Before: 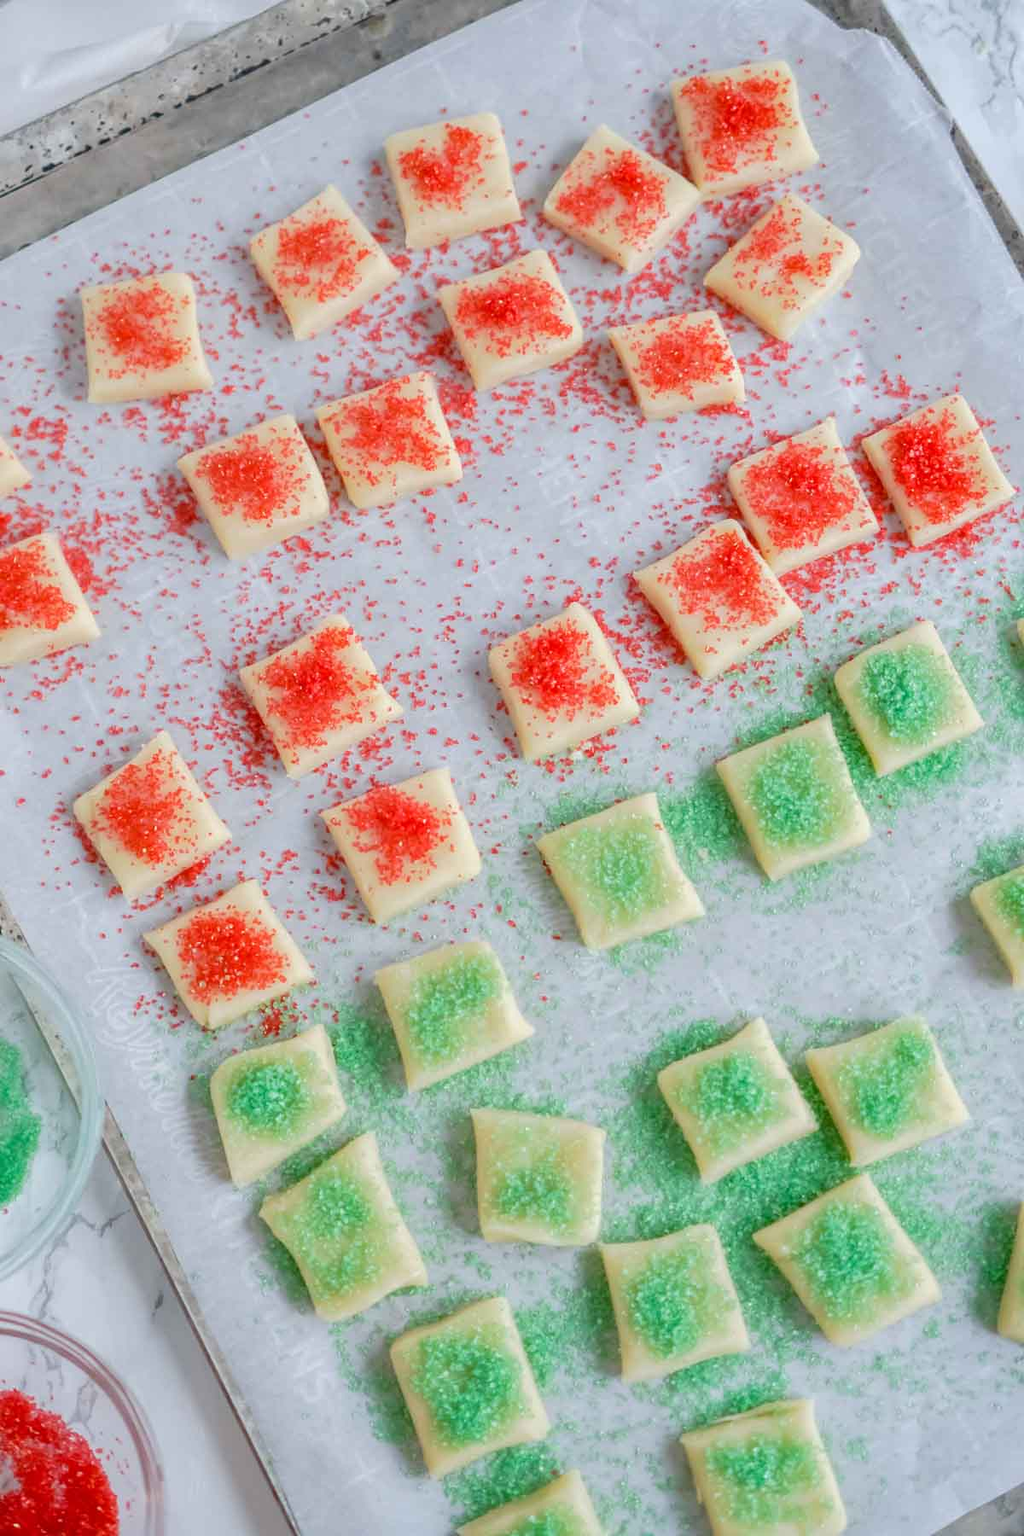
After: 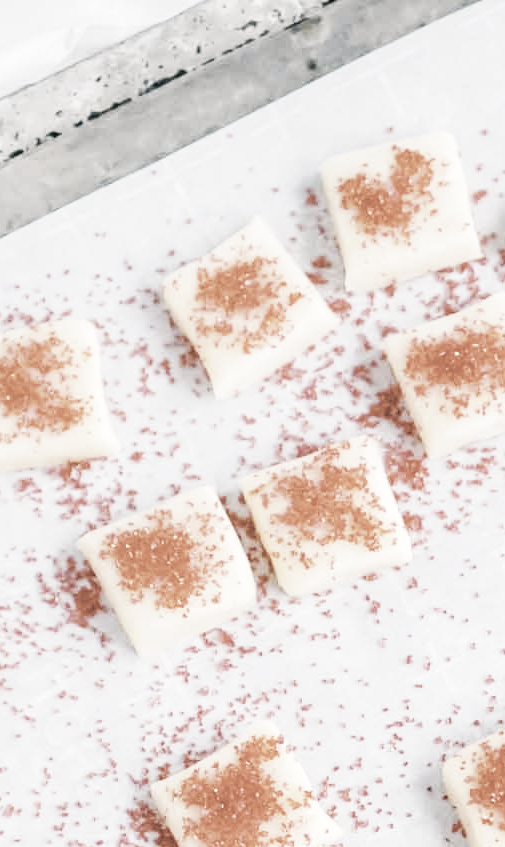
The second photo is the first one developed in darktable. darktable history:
base curve: curves: ch0 [(0, 0.003) (0.001, 0.002) (0.006, 0.004) (0.02, 0.022) (0.048, 0.086) (0.094, 0.234) (0.162, 0.431) (0.258, 0.629) (0.385, 0.8) (0.548, 0.918) (0.751, 0.988) (1, 1)], preserve colors none
color balance rgb: highlights gain › chroma 2.078%, highlights gain › hue 47.06°, global offset › luminance -0.341%, global offset › chroma 0.118%, global offset › hue 164.4°, perceptual saturation grading › global saturation 34.915%, perceptual saturation grading › highlights -29.9%, perceptual saturation grading › shadows 35.689%
crop and rotate: left 10.914%, top 0.049%, right 46.963%, bottom 52.851%
color correction: highlights b* 0.017, saturation 0.261
